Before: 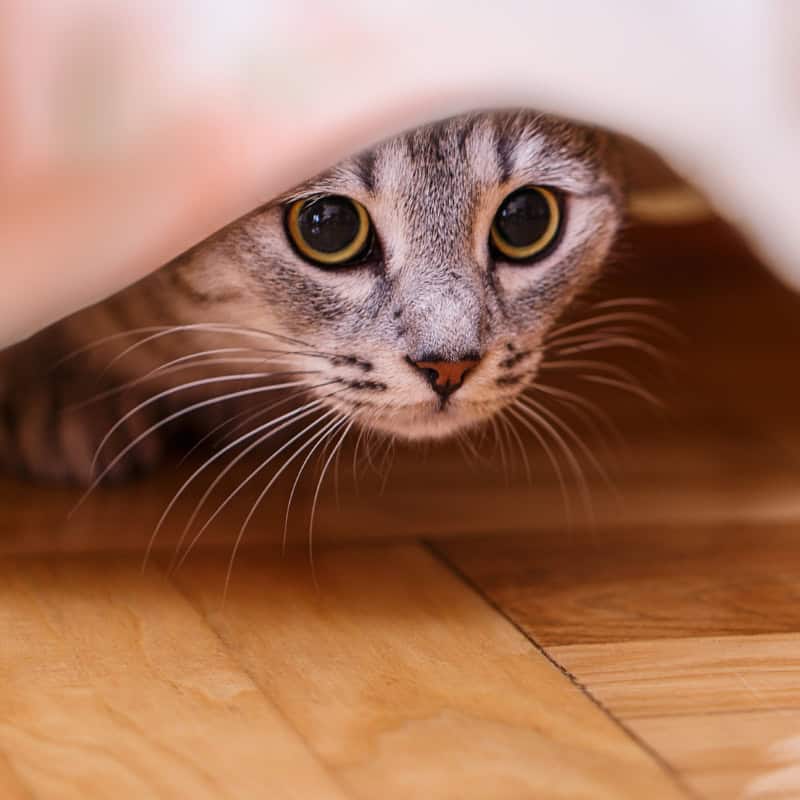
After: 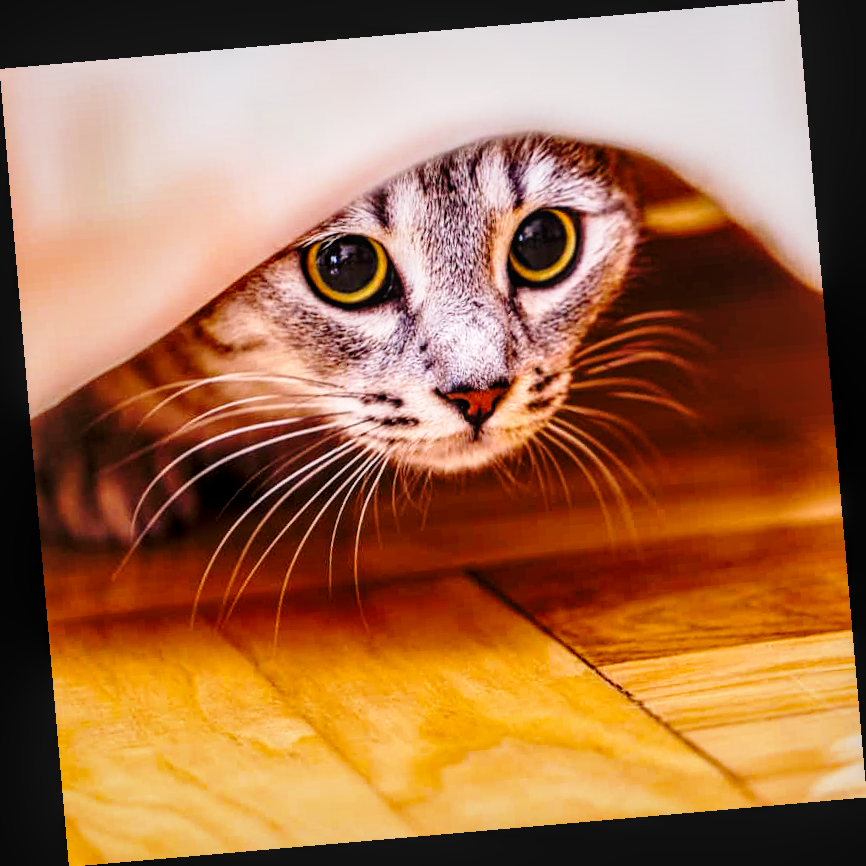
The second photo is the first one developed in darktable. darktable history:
local contrast: on, module defaults
color balance rgb: perceptual saturation grading › global saturation 30%, global vibrance 10%
base curve: curves: ch0 [(0, 0) (0.028, 0.03) (0.121, 0.232) (0.46, 0.748) (0.859, 0.968) (1, 1)], preserve colors none
rotate and perspective: rotation -4.98°, automatic cropping off
contrast equalizer: y [[0.586, 0.584, 0.576, 0.565, 0.552, 0.539], [0.5 ×6], [0.97, 0.959, 0.919, 0.859, 0.789, 0.717], [0 ×6], [0 ×6]]
